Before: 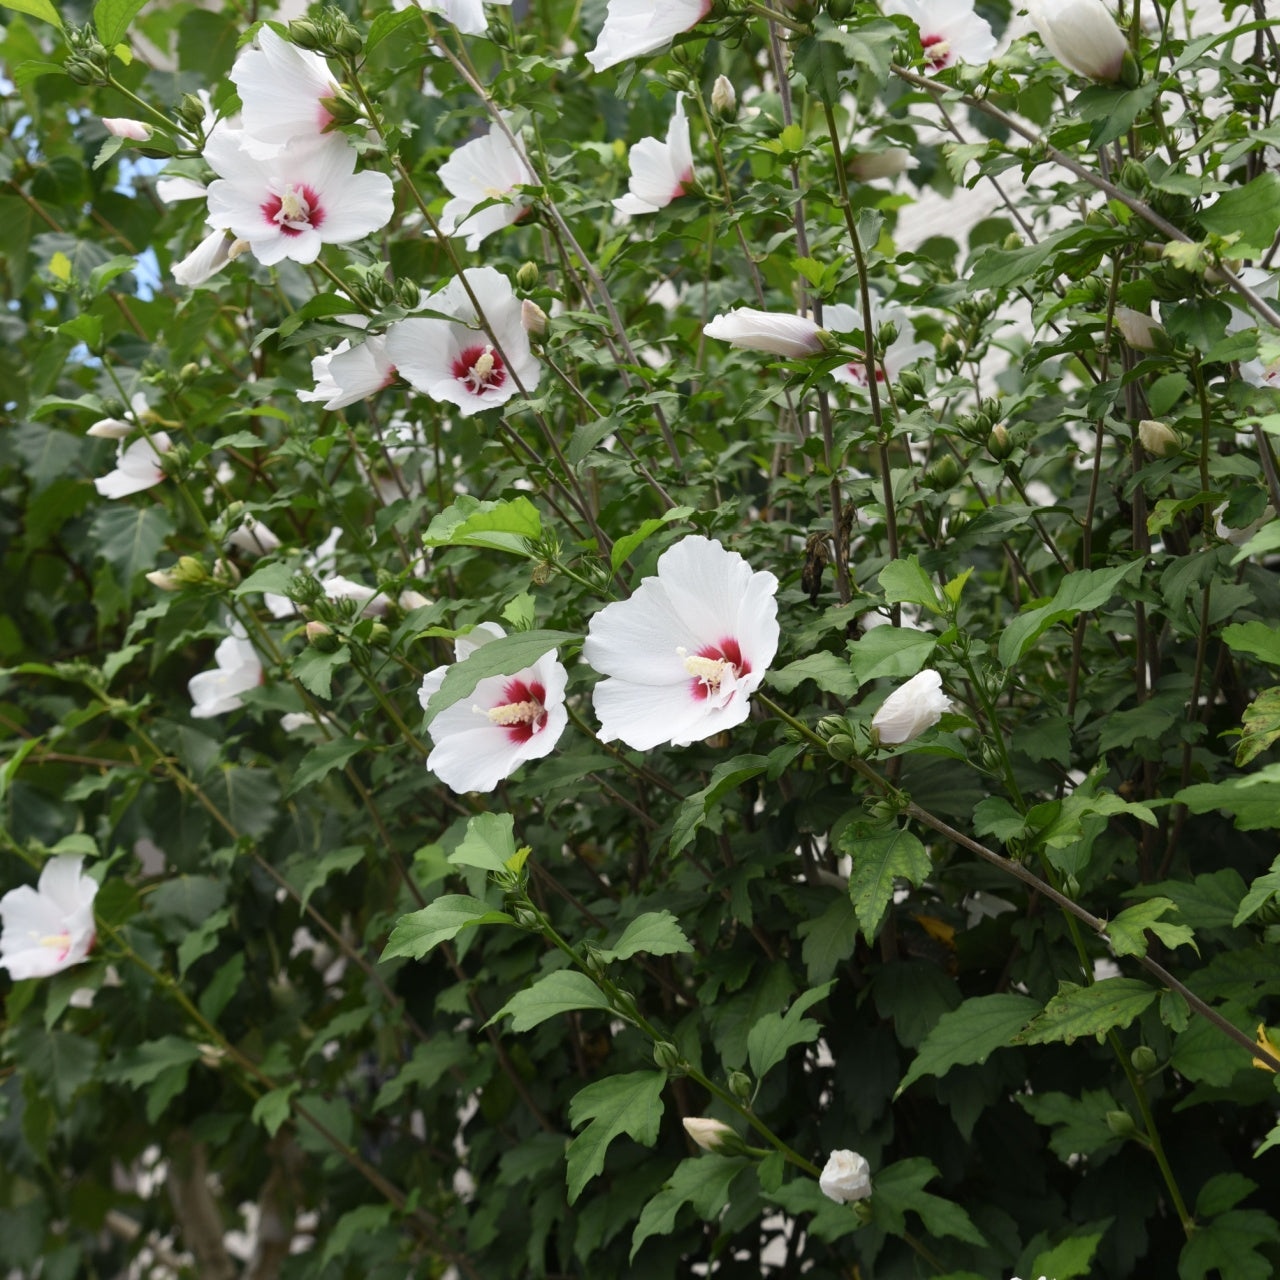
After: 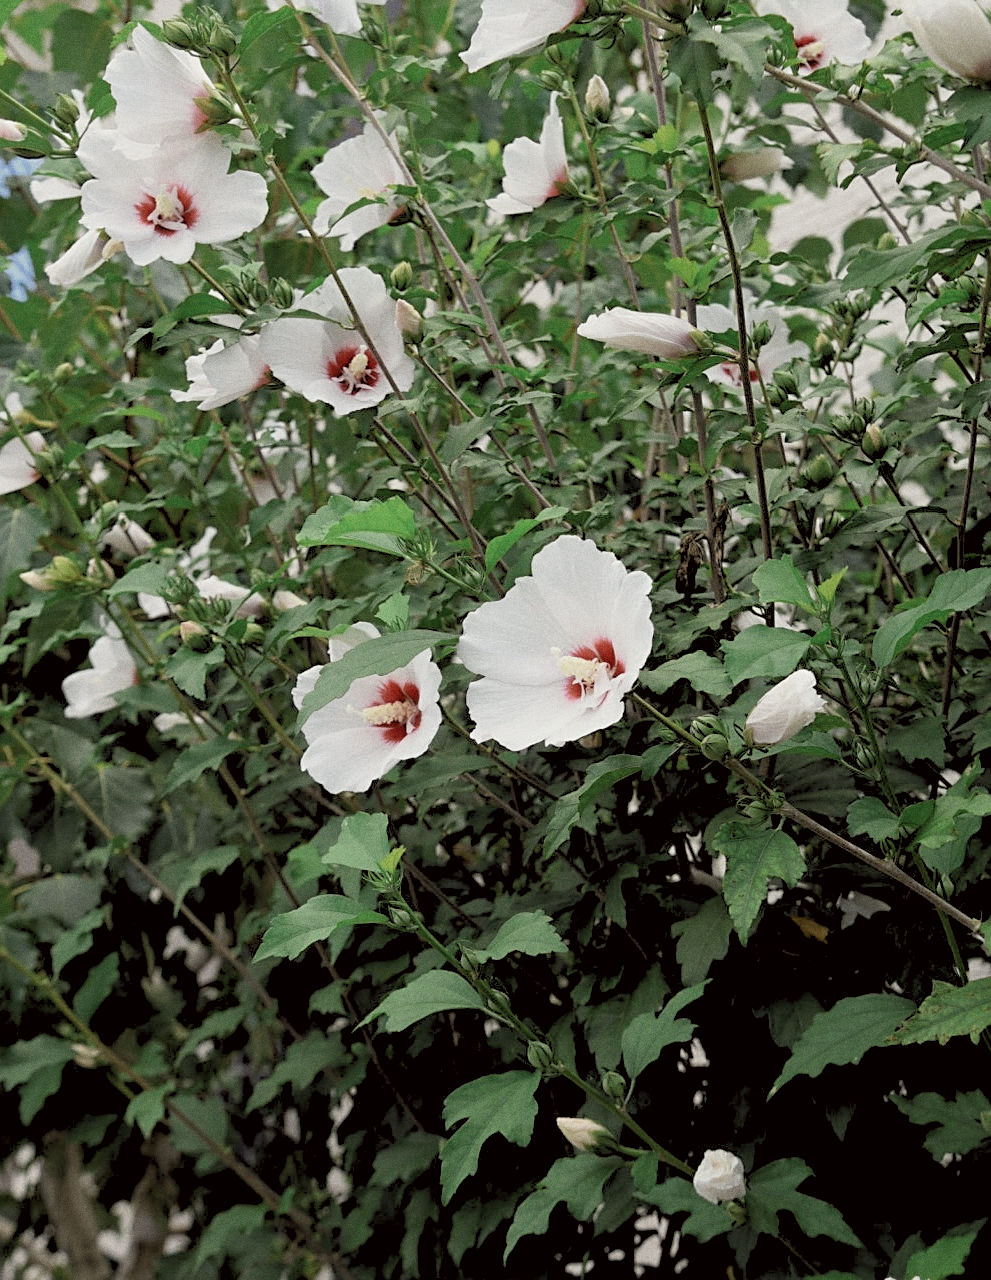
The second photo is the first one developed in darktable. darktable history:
crop: left 9.88%, right 12.664%
sharpen: on, module defaults
exposure: compensate exposure bias true, compensate highlight preservation false
grain: coarseness 0.09 ISO
color zones: curves: ch0 [(0, 0.5) (0.125, 0.4) (0.25, 0.5) (0.375, 0.4) (0.5, 0.4) (0.625, 0.35) (0.75, 0.35) (0.875, 0.5)]; ch1 [(0, 0.35) (0.125, 0.45) (0.25, 0.35) (0.375, 0.35) (0.5, 0.35) (0.625, 0.35) (0.75, 0.45) (0.875, 0.35)]; ch2 [(0, 0.6) (0.125, 0.5) (0.25, 0.5) (0.375, 0.6) (0.5, 0.6) (0.625, 0.5) (0.75, 0.5) (0.875, 0.5)]
rgb levels: preserve colors sum RGB, levels [[0.038, 0.433, 0.934], [0, 0.5, 1], [0, 0.5, 1]]
color correction: highlights a* -0.95, highlights b* 4.5, shadows a* 3.55
